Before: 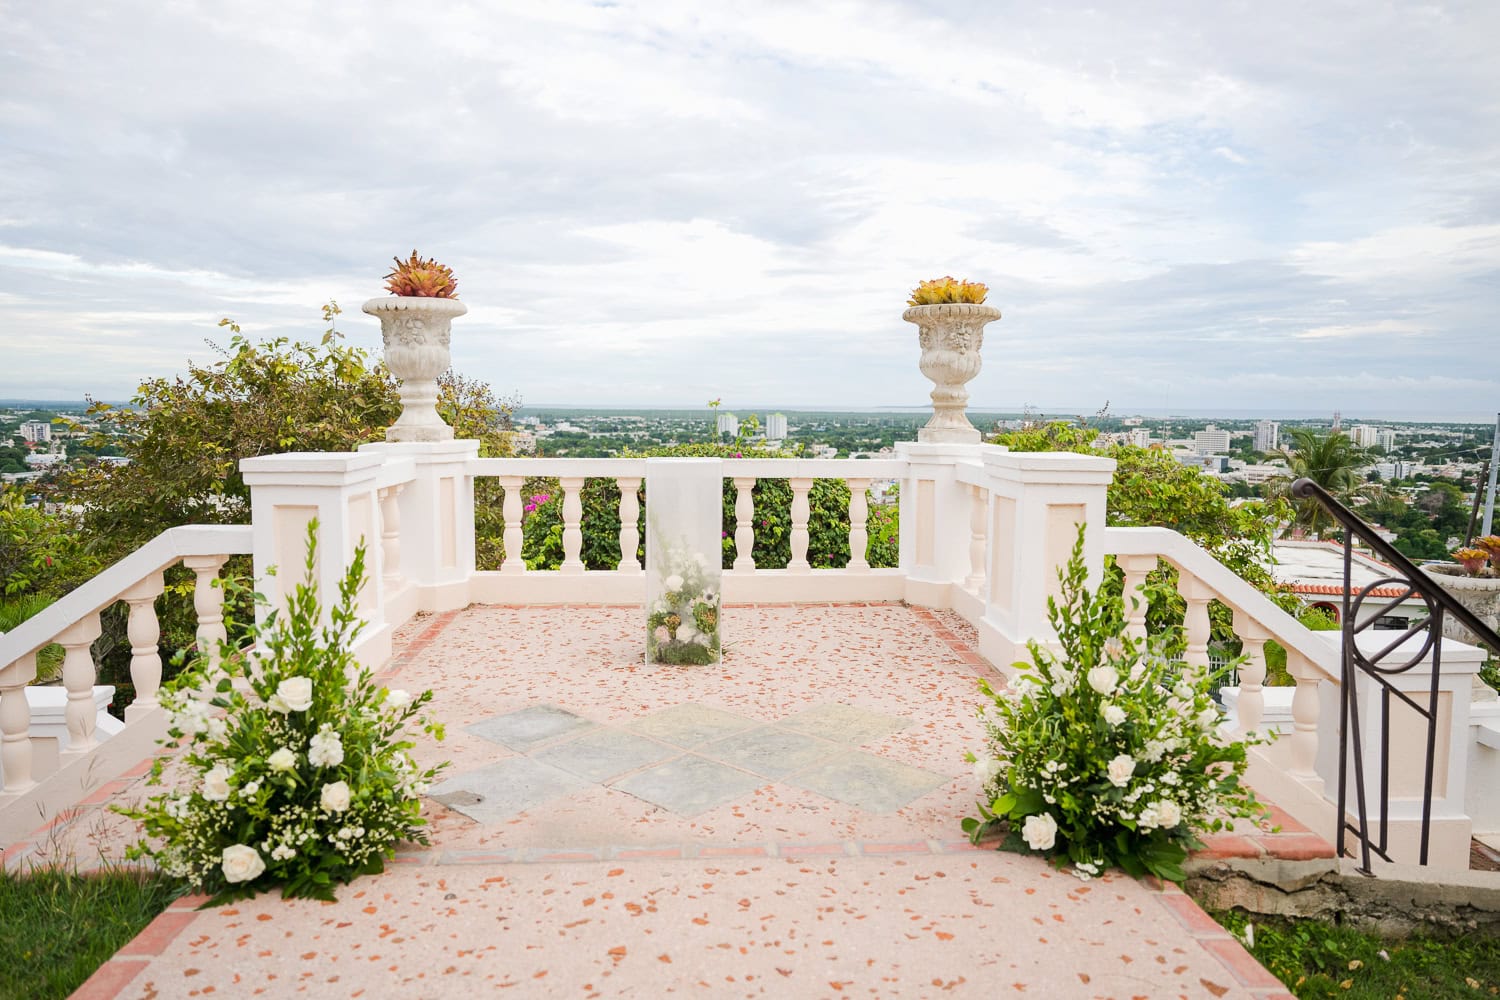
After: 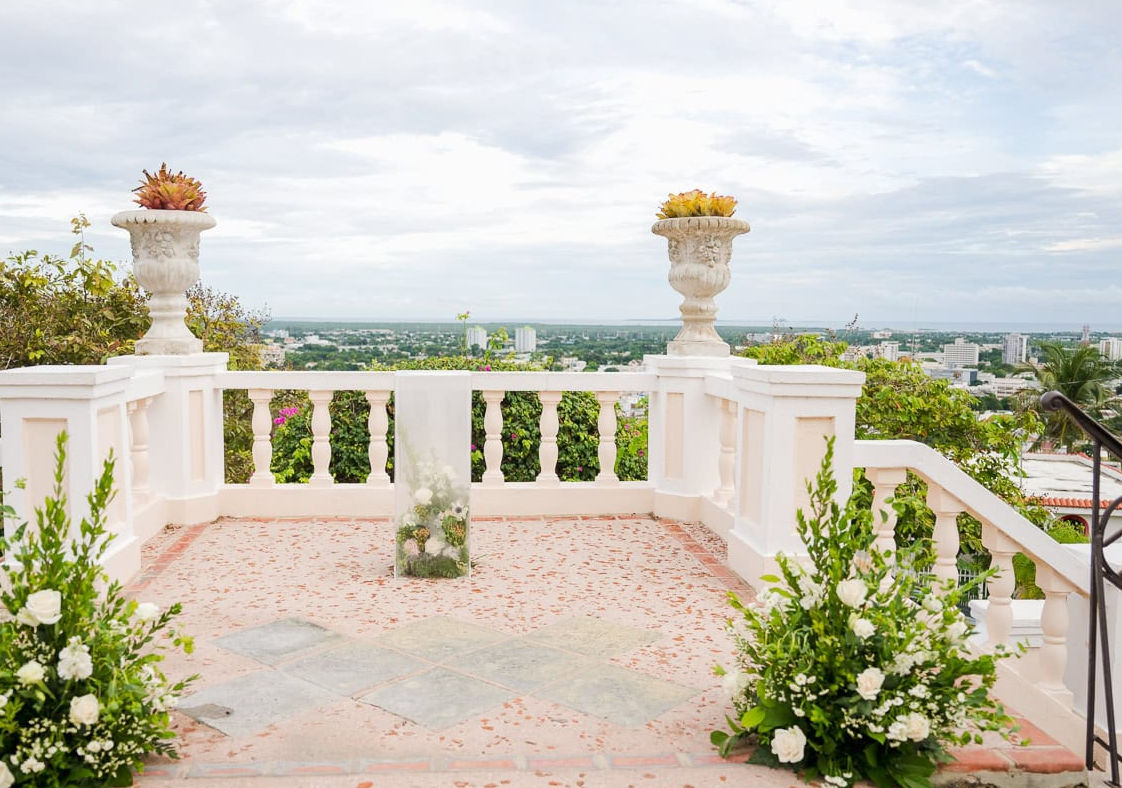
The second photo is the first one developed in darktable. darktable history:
crop: left 16.79%, top 8.745%, right 8.398%, bottom 12.423%
